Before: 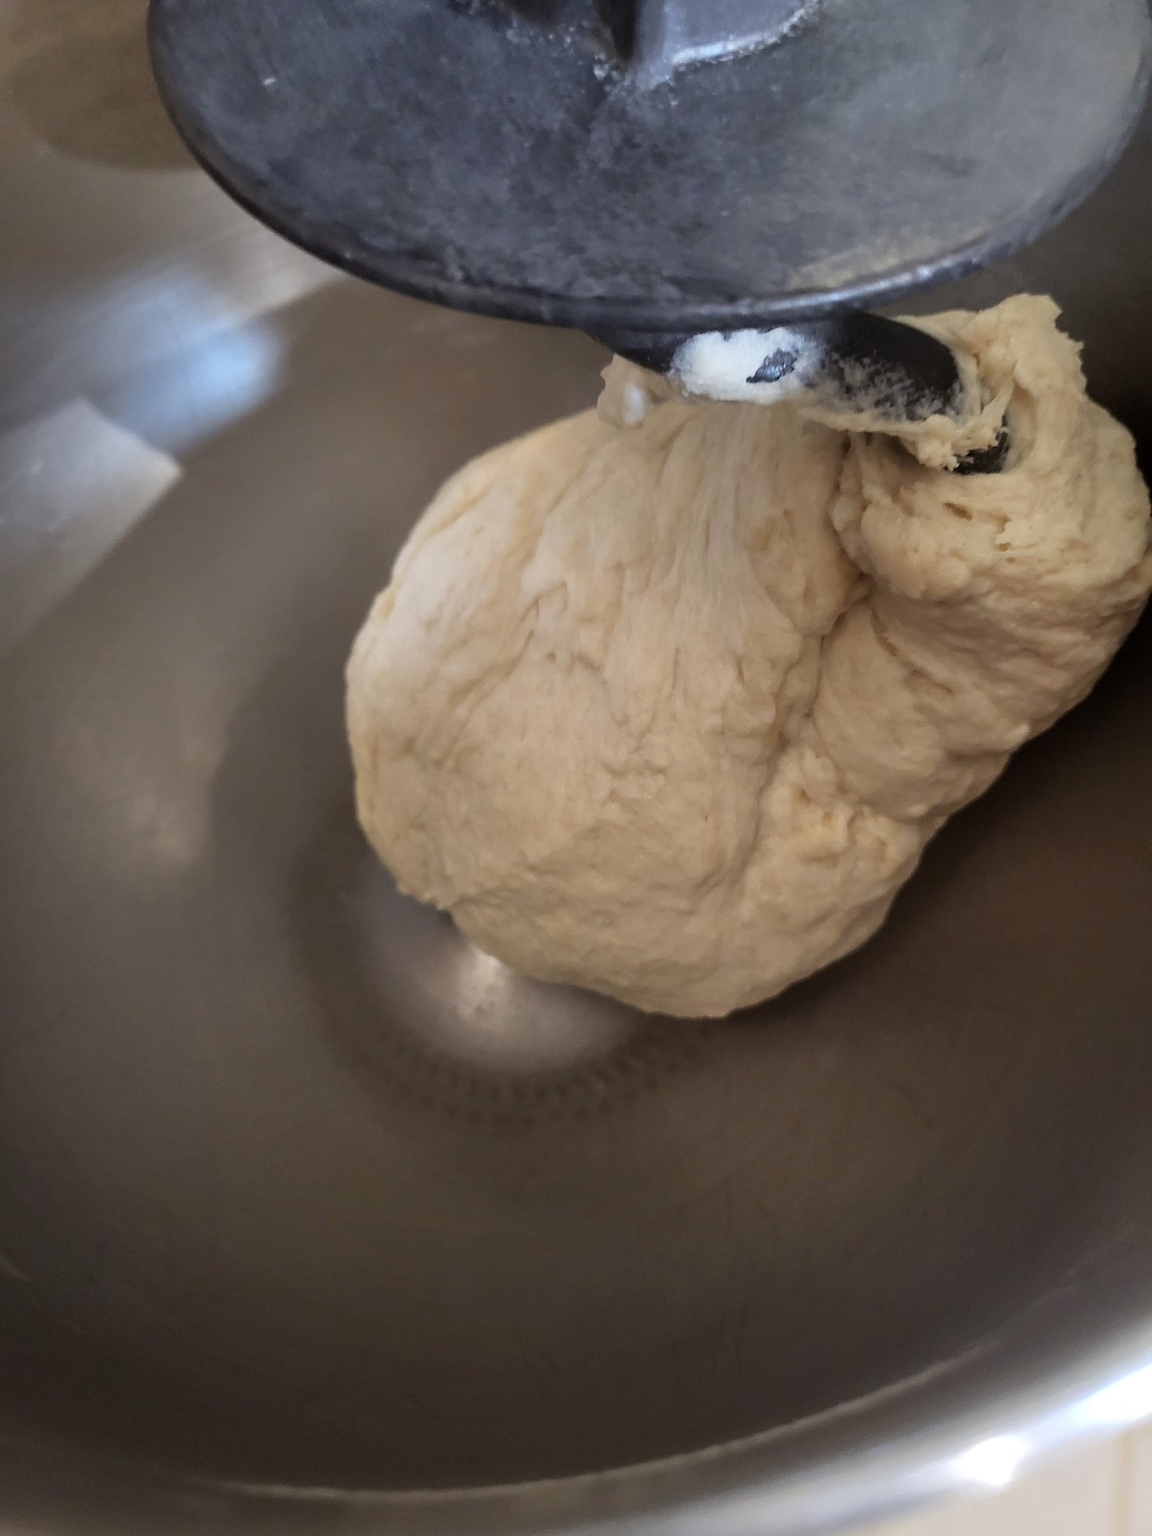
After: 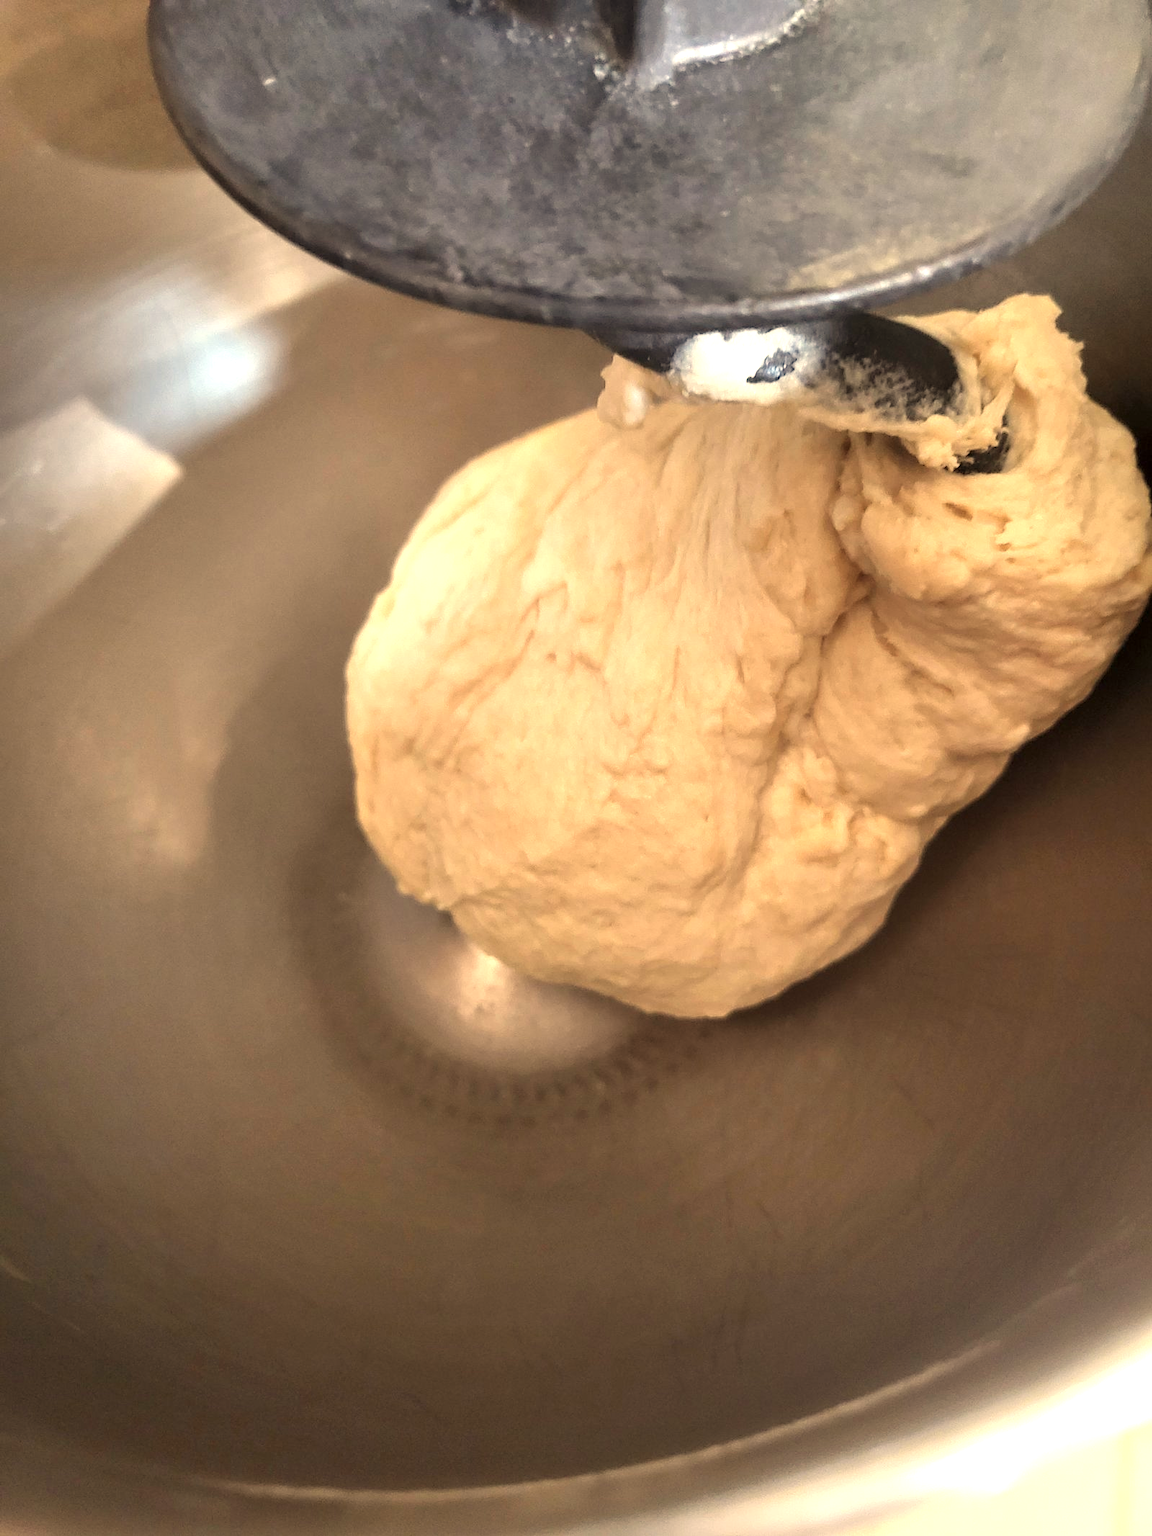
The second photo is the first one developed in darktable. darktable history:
local contrast: mode bilateral grid, contrast 10, coarseness 25, detail 115%, midtone range 0.2
exposure: exposure 1 EV, compensate highlight preservation false
white balance: red 1.138, green 0.996, blue 0.812
